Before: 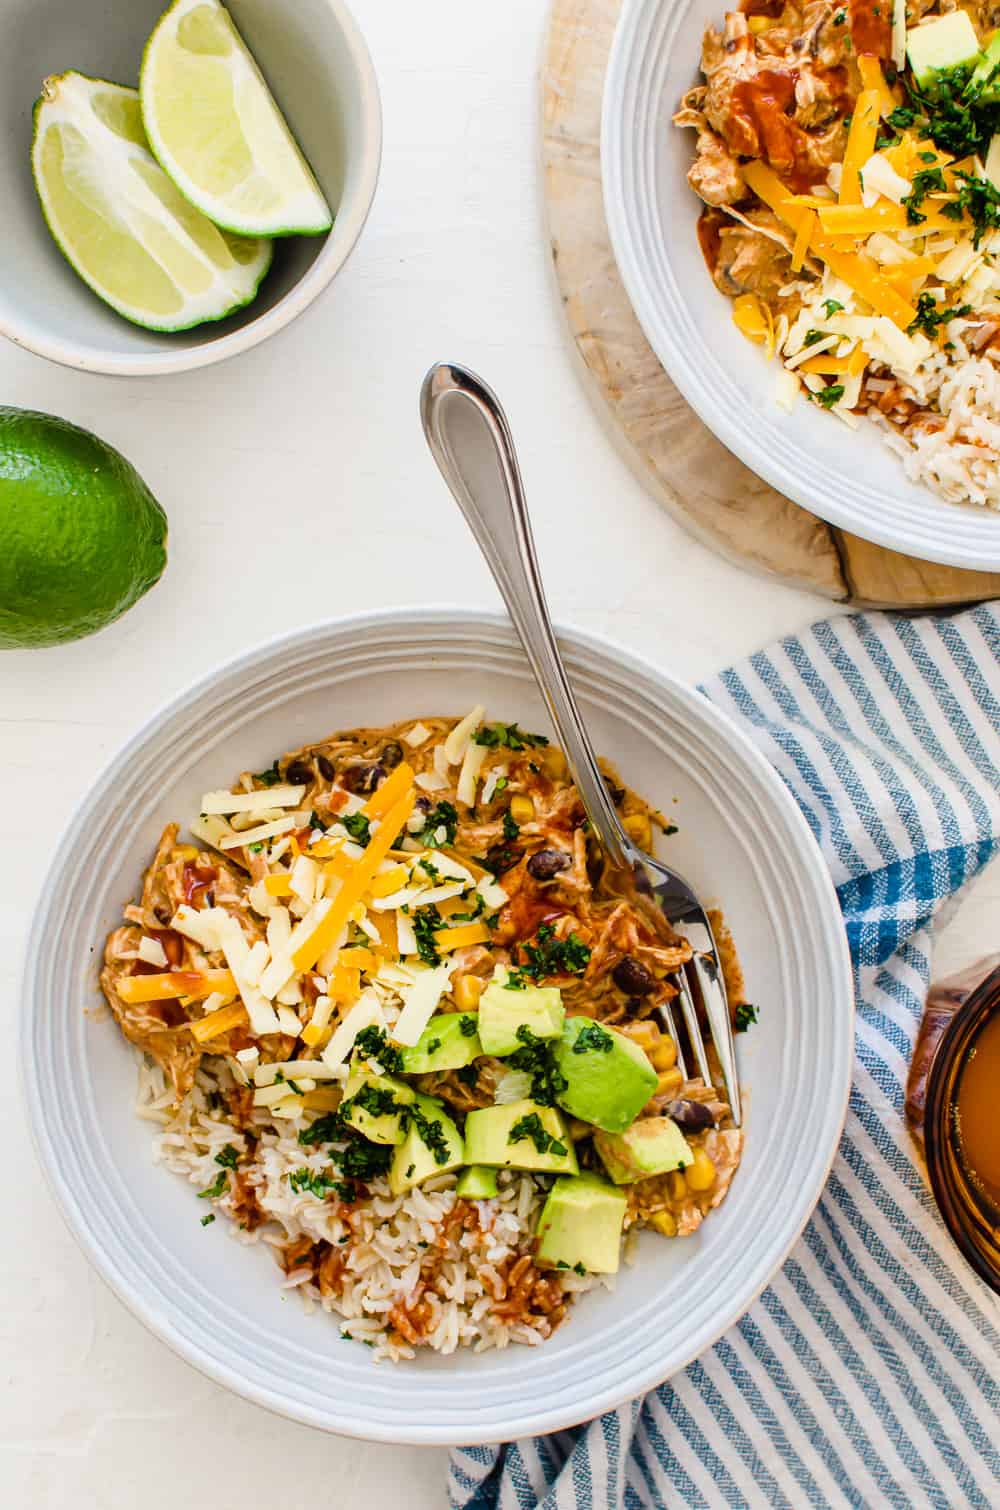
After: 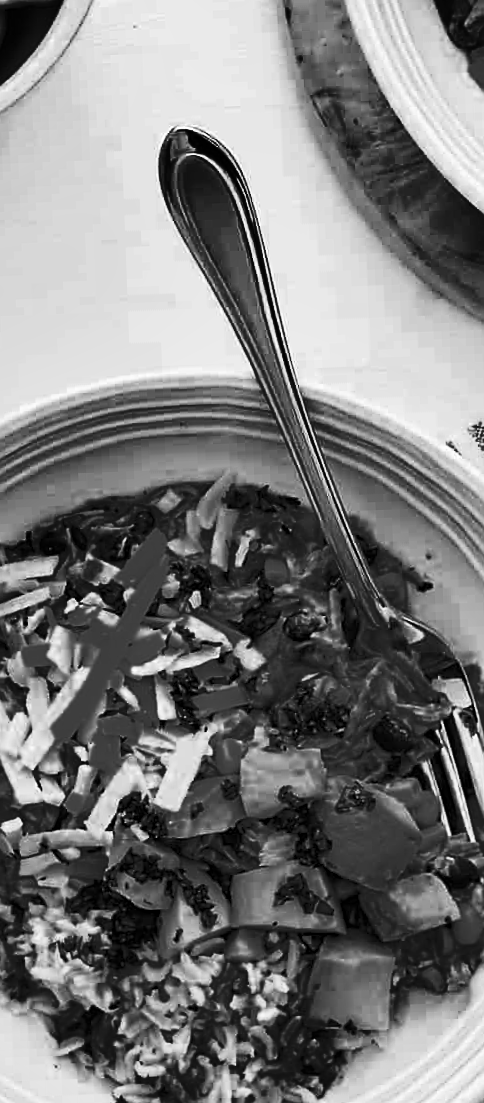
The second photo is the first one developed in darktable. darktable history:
sharpen: on, module defaults
exposure: compensate highlight preservation false
shadows and highlights: shadows 20.91, highlights -82.73, soften with gaussian
crop and rotate: angle 0.02°, left 24.353%, top 13.219%, right 26.156%, bottom 8.224%
base curve: curves: ch0 [(0, 0) (0.028, 0.03) (0.121, 0.232) (0.46, 0.748) (0.859, 0.968) (1, 1)], preserve colors none
color zones: curves: ch0 [(0.287, 0.048) (0.493, 0.484) (0.737, 0.816)]; ch1 [(0, 0) (0.143, 0) (0.286, 0) (0.429, 0) (0.571, 0) (0.714, 0) (0.857, 0)]
rotate and perspective: rotation -2.12°, lens shift (vertical) 0.009, lens shift (horizontal) -0.008, automatic cropping original format, crop left 0.036, crop right 0.964, crop top 0.05, crop bottom 0.959
